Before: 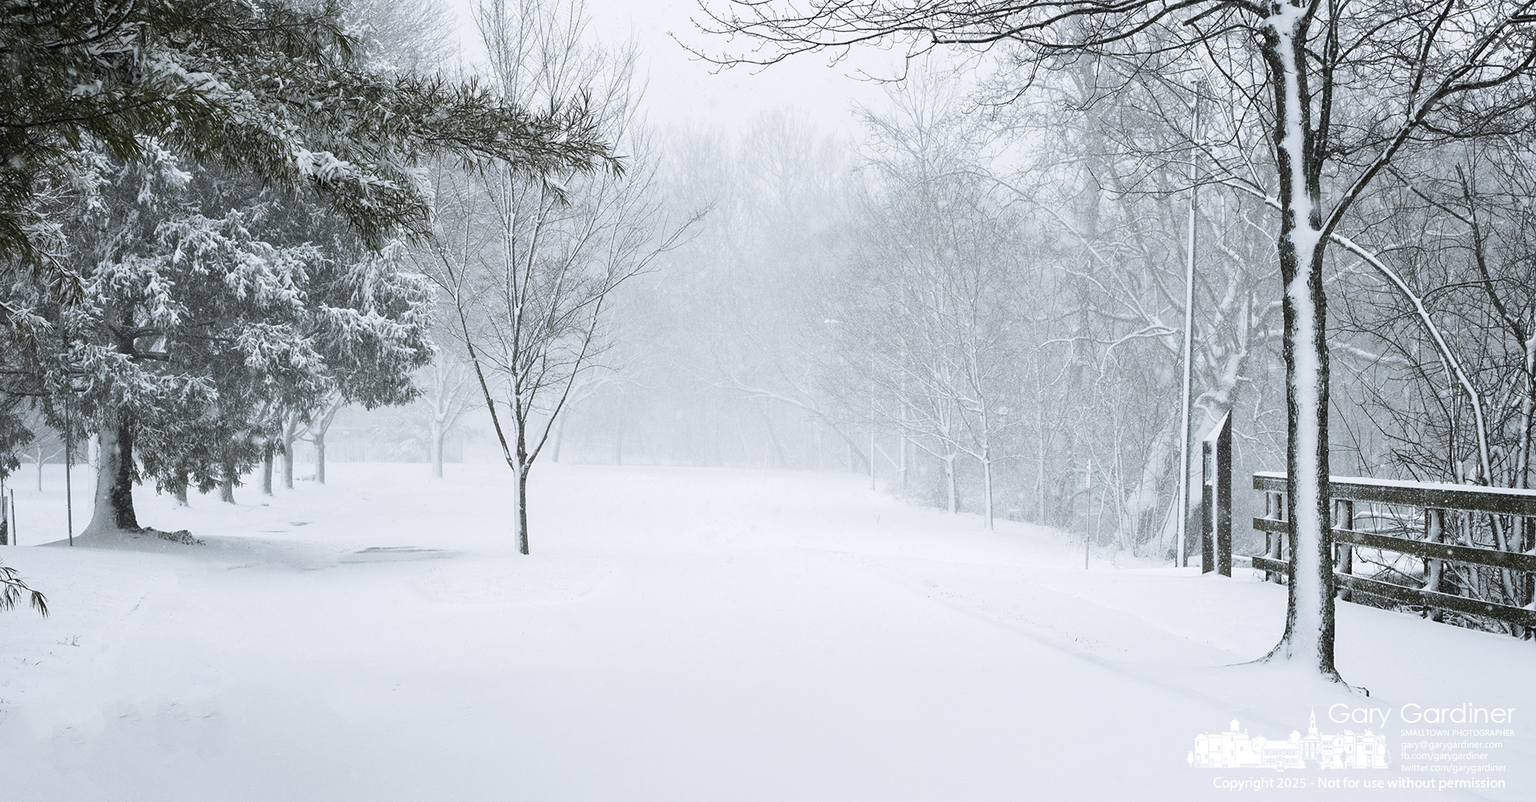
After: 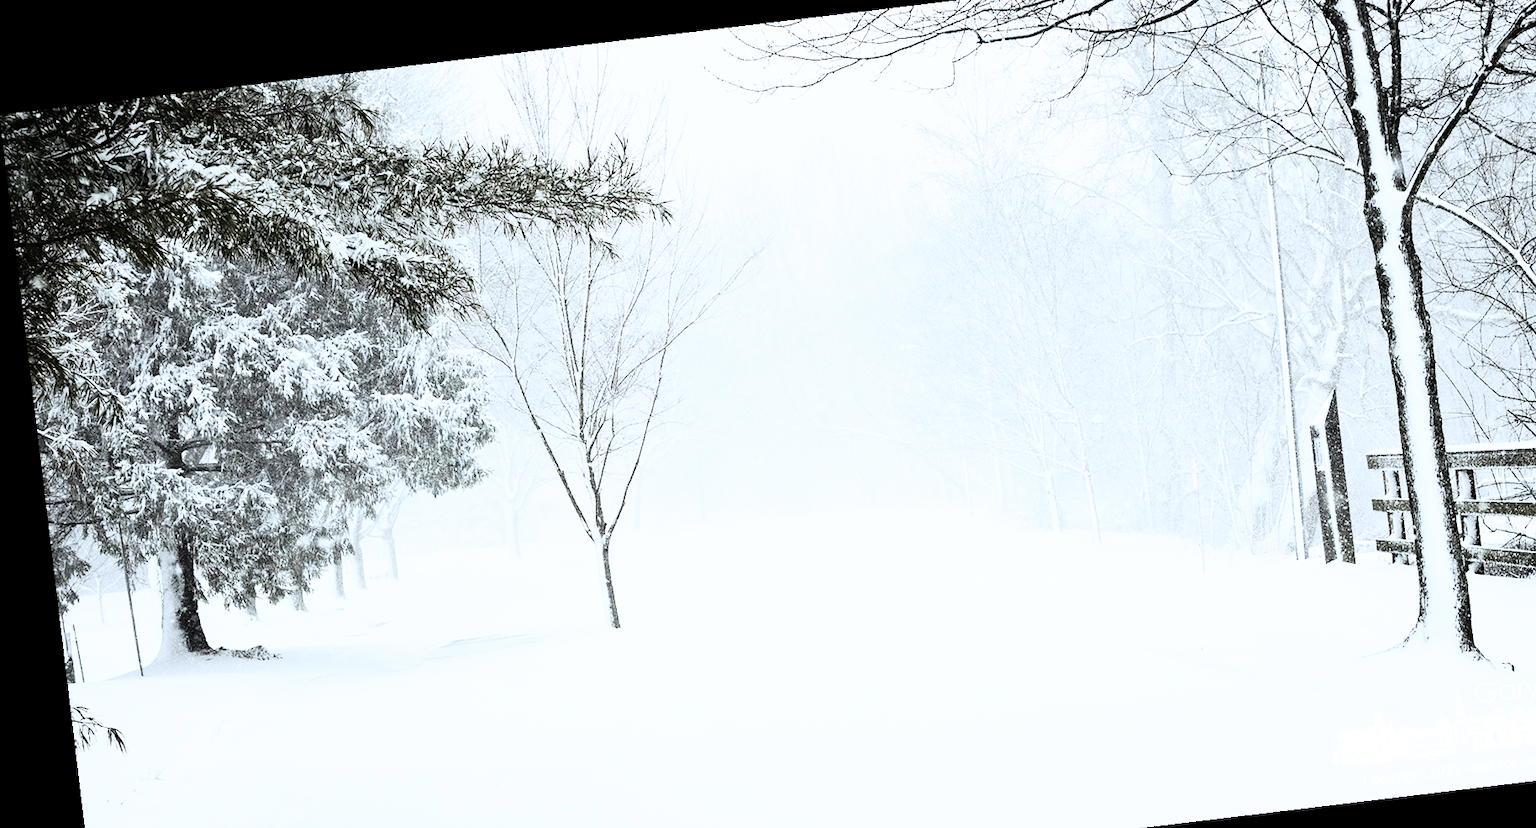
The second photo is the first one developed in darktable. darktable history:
rotate and perspective: rotation -6.83°, automatic cropping off
crop: top 7.49%, right 9.717%, bottom 11.943%
white balance: emerald 1
rgb curve: curves: ch0 [(0, 0) (0.21, 0.15) (0.24, 0.21) (0.5, 0.75) (0.75, 0.96) (0.89, 0.99) (1, 1)]; ch1 [(0, 0.02) (0.21, 0.13) (0.25, 0.2) (0.5, 0.67) (0.75, 0.9) (0.89, 0.97) (1, 1)]; ch2 [(0, 0.02) (0.21, 0.13) (0.25, 0.2) (0.5, 0.67) (0.75, 0.9) (0.89, 0.97) (1, 1)], compensate middle gray true
